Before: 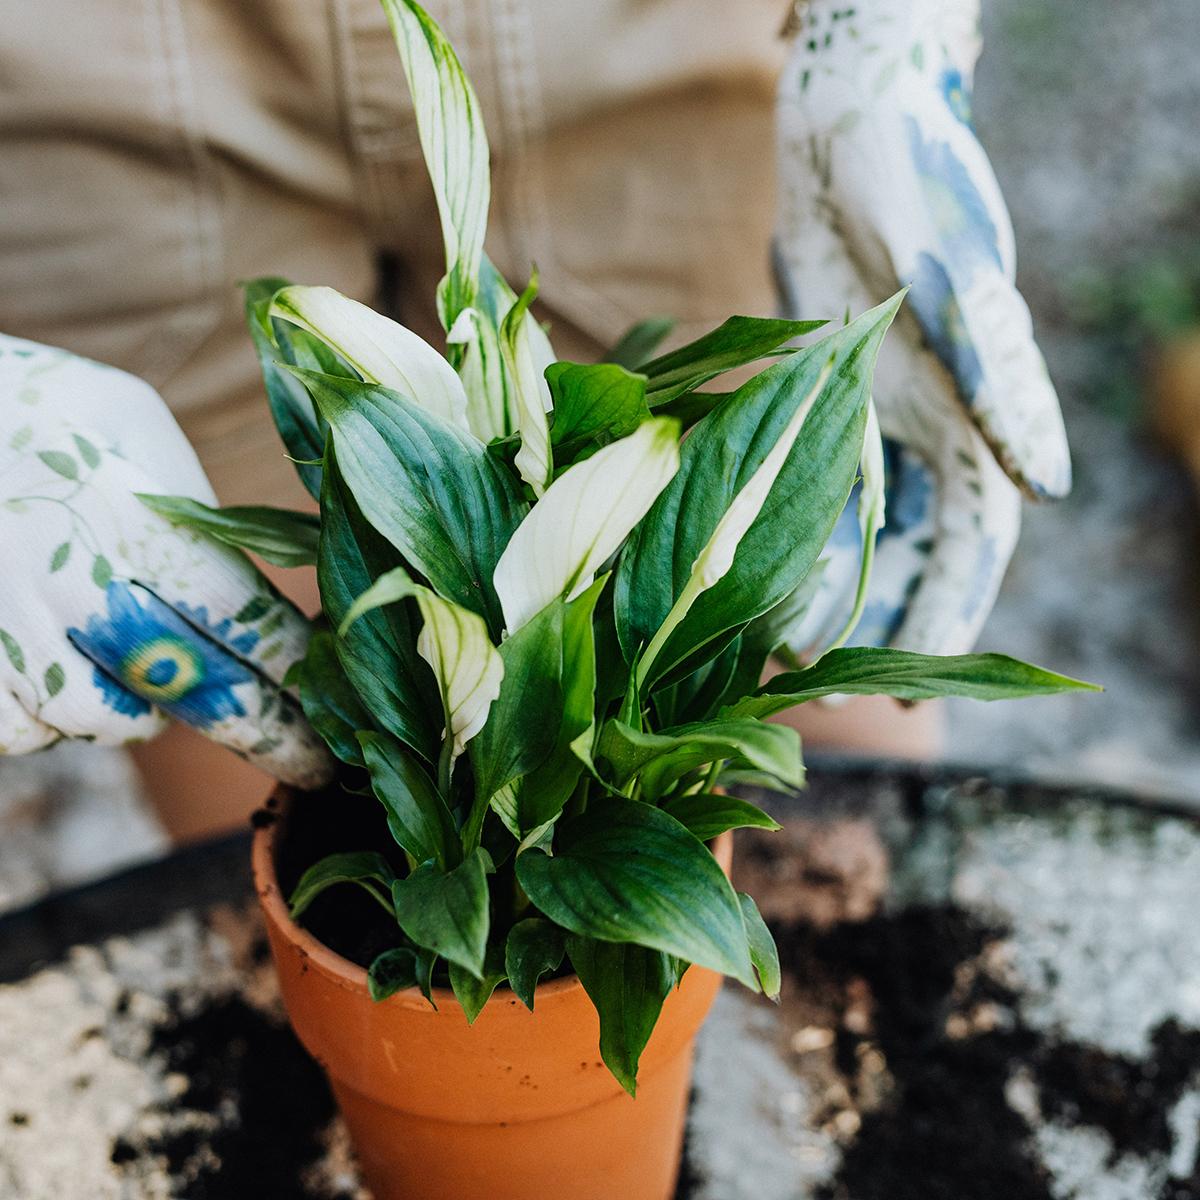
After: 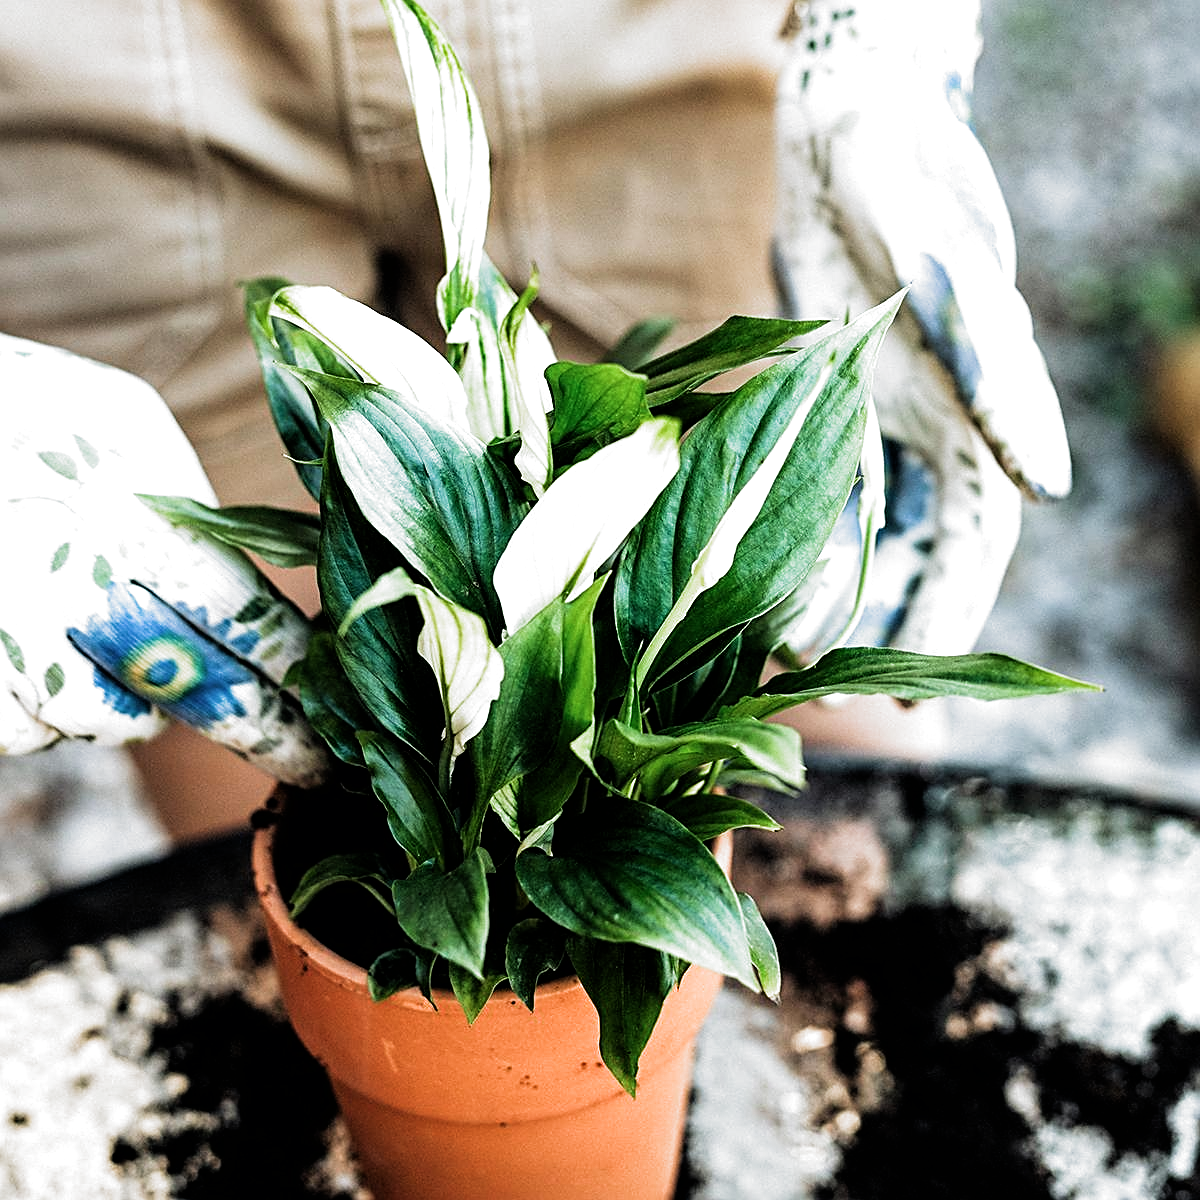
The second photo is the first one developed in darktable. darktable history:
sharpen: on, module defaults
filmic rgb: black relative exposure -8.2 EV, white relative exposure 2.2 EV, threshold 3 EV, hardness 7.11, latitude 75%, contrast 1.325, highlights saturation mix -2%, shadows ↔ highlights balance 30%, preserve chrominance RGB euclidean norm, color science v5 (2021), contrast in shadows safe, contrast in highlights safe, enable highlight reconstruction true
tone equalizer: on, module defaults
exposure: exposure 0.559 EV, compensate highlight preservation false
